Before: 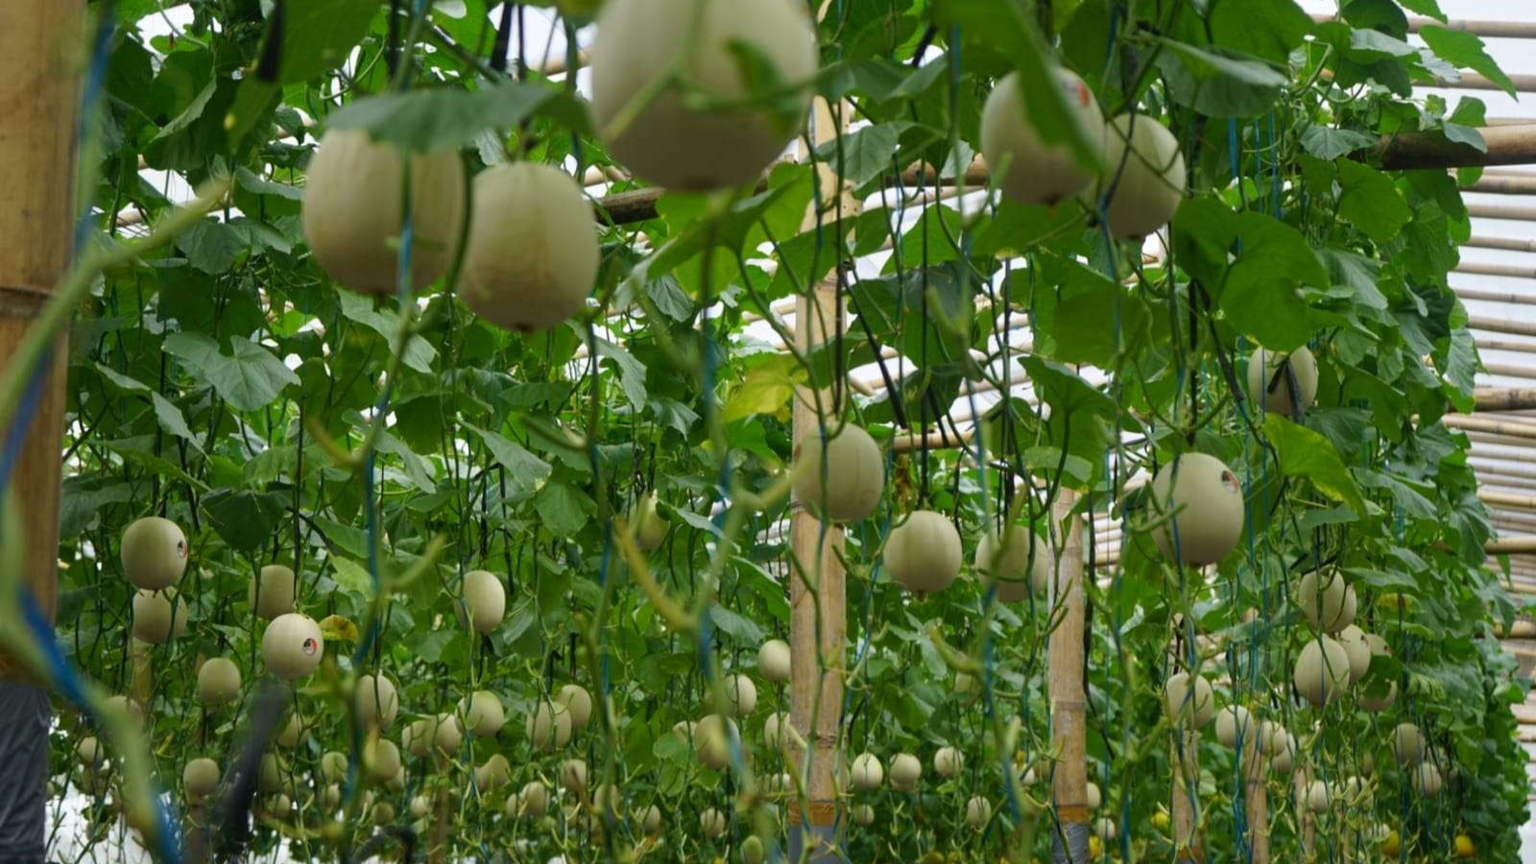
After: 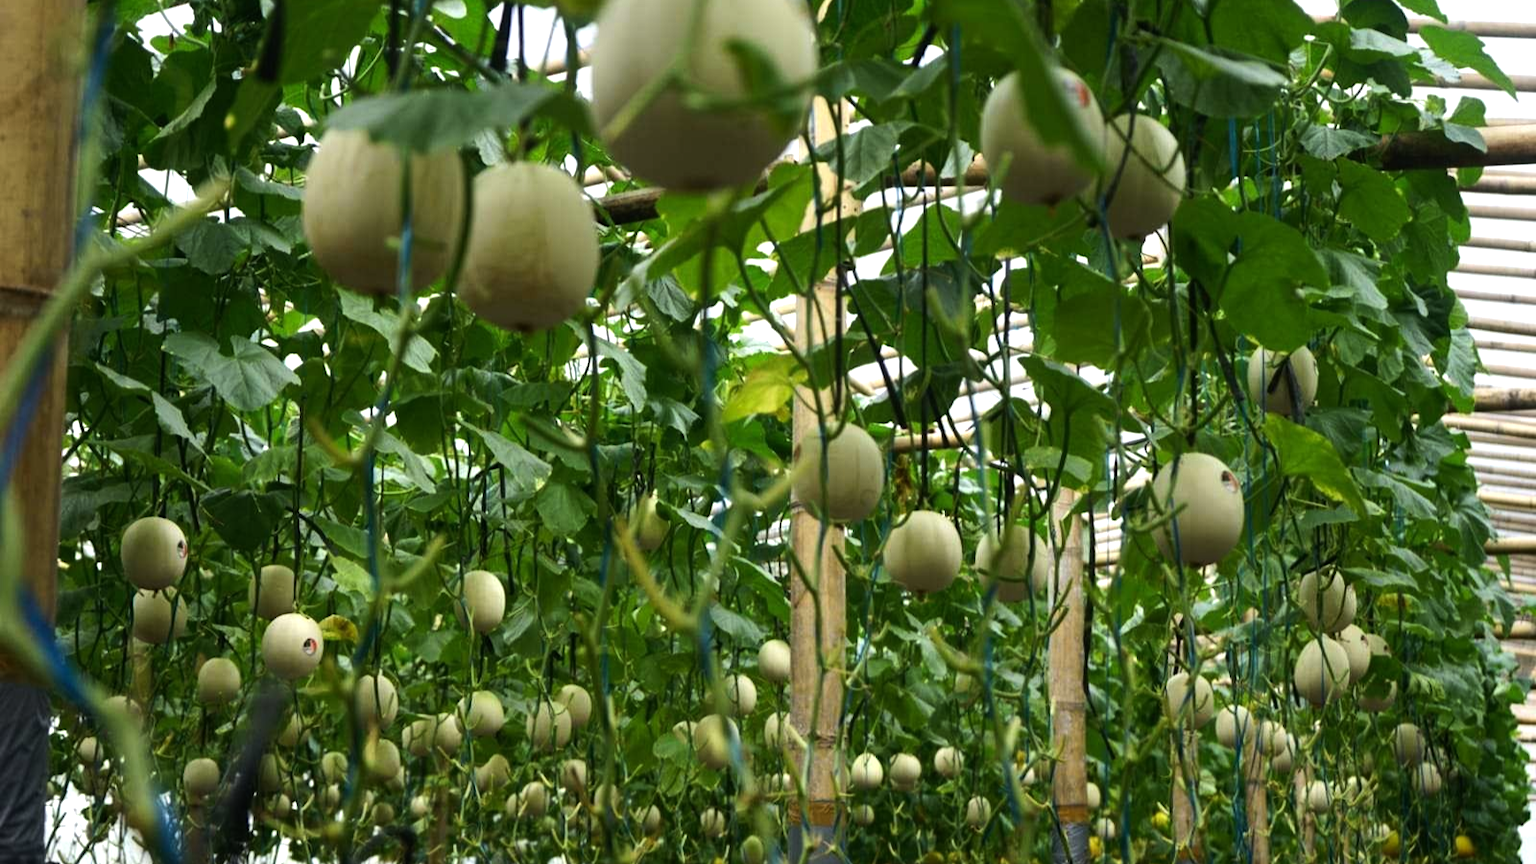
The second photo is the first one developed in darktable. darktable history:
tone equalizer: -8 EV -0.778 EV, -7 EV -0.725 EV, -6 EV -0.582 EV, -5 EV -0.375 EV, -3 EV 0.402 EV, -2 EV 0.6 EV, -1 EV 0.679 EV, +0 EV 0.781 EV, edges refinement/feathering 500, mask exposure compensation -1.57 EV, preserve details no
